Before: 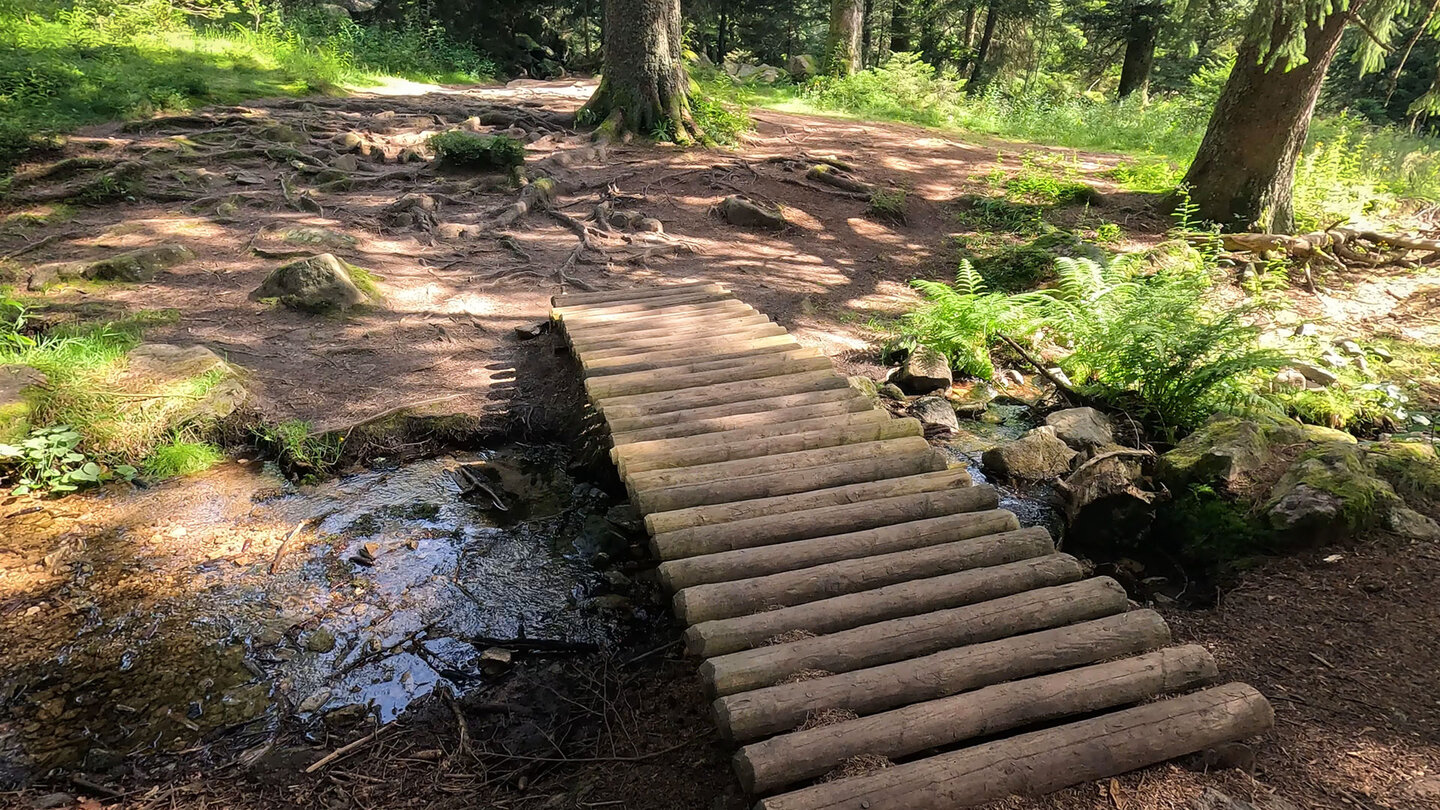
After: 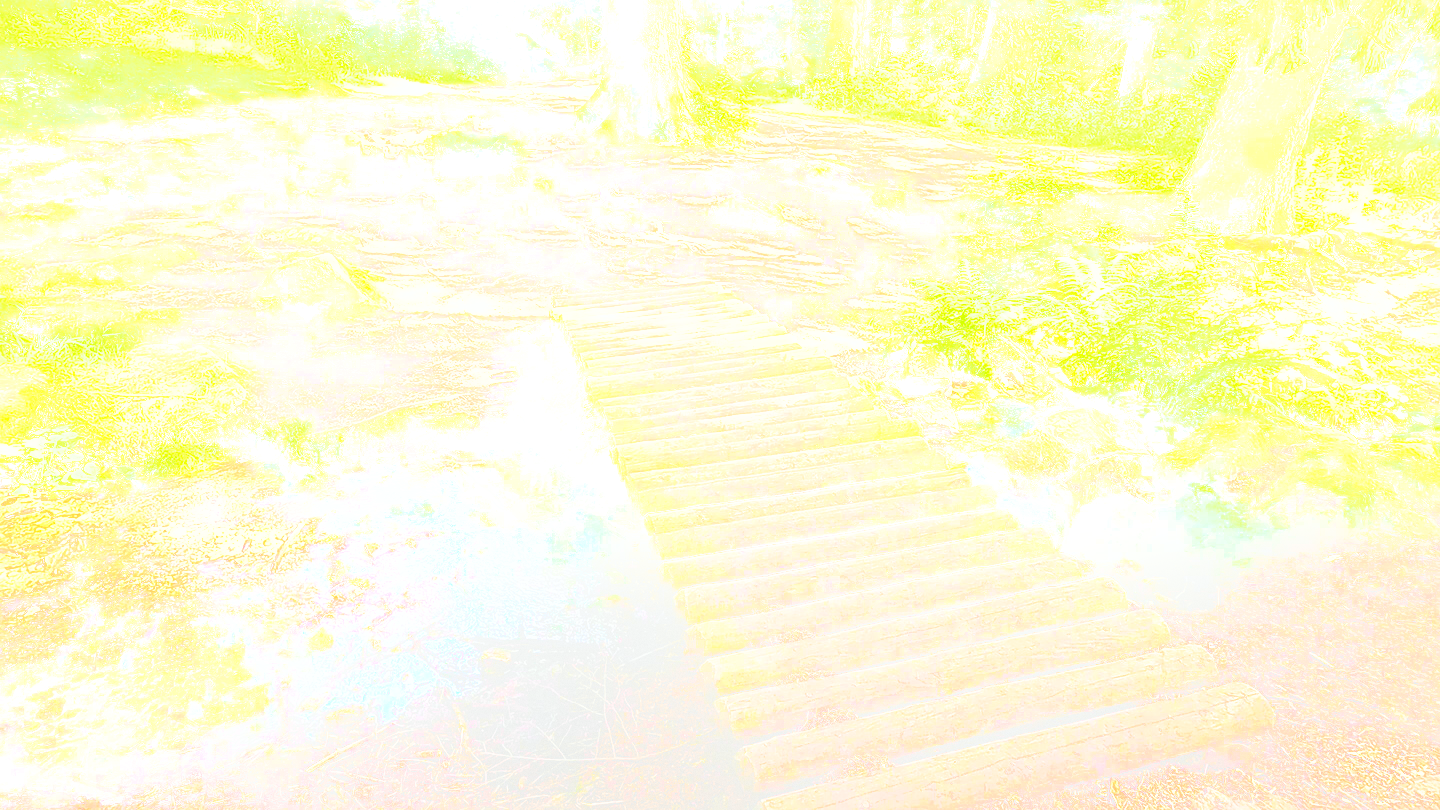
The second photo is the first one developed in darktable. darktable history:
tone curve: curves: ch0 [(0, 0.012) (0.144, 0.137) (0.326, 0.386) (0.489, 0.573) (0.656, 0.763) (0.849, 0.902) (1, 0.974)]; ch1 [(0, 0) (0.366, 0.367) (0.475, 0.453) (0.494, 0.493) (0.504, 0.497) (0.544, 0.579) (0.562, 0.619) (0.622, 0.694) (1, 1)]; ch2 [(0, 0) (0.333, 0.346) (0.375, 0.375) (0.424, 0.43) (0.476, 0.492) (0.502, 0.503) (0.533, 0.541) (0.572, 0.615) (0.605, 0.656) (0.641, 0.709) (1, 1)], color space Lab, independent channels, preserve colors none
white balance: emerald 1
base curve: curves: ch0 [(0, 0) (0.028, 0.03) (0.121, 0.232) (0.46, 0.748) (0.859, 0.968) (1, 1)], preserve colors none
grain: on, module defaults
bloom: size 70%, threshold 25%, strength 70%
sharpen: on, module defaults
exposure: black level correction 0, exposure 0.9 EV, compensate highlight preservation false
